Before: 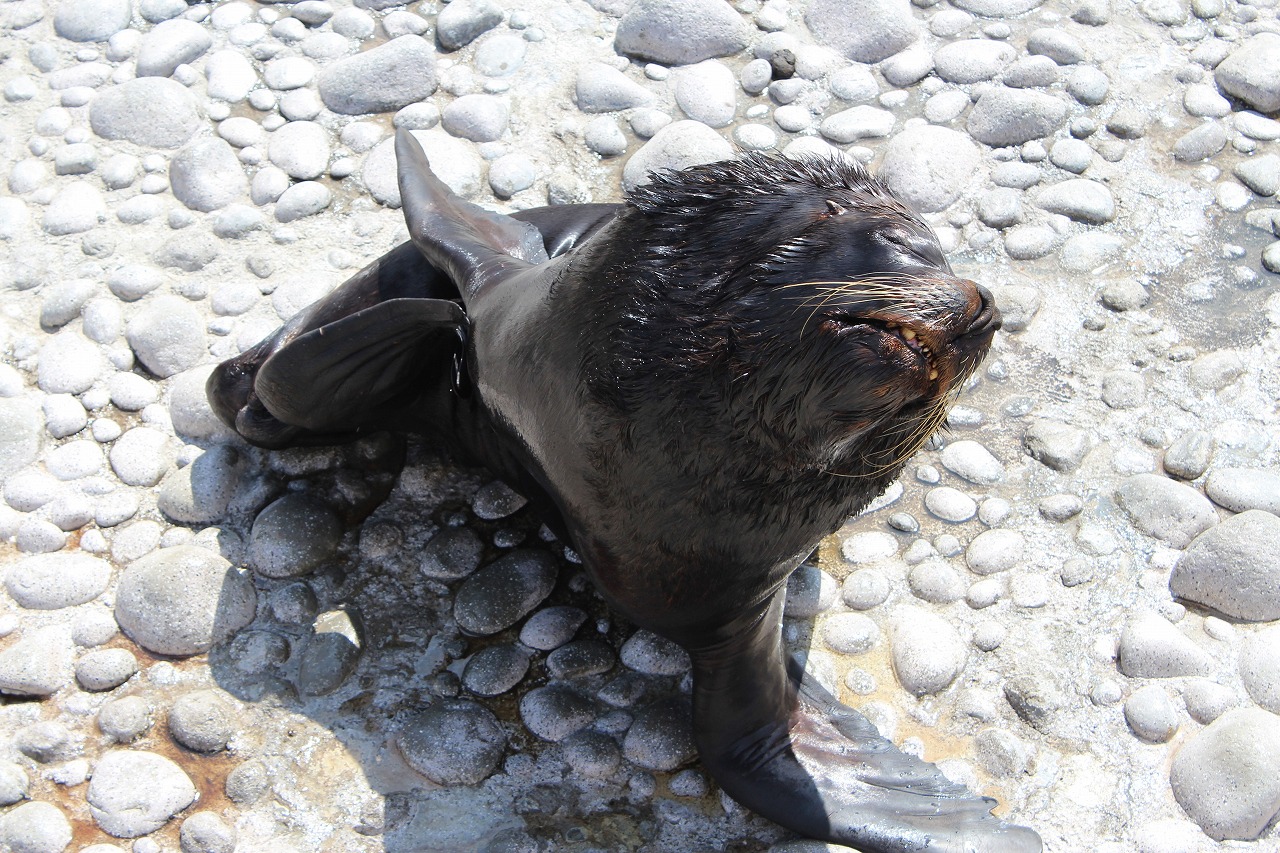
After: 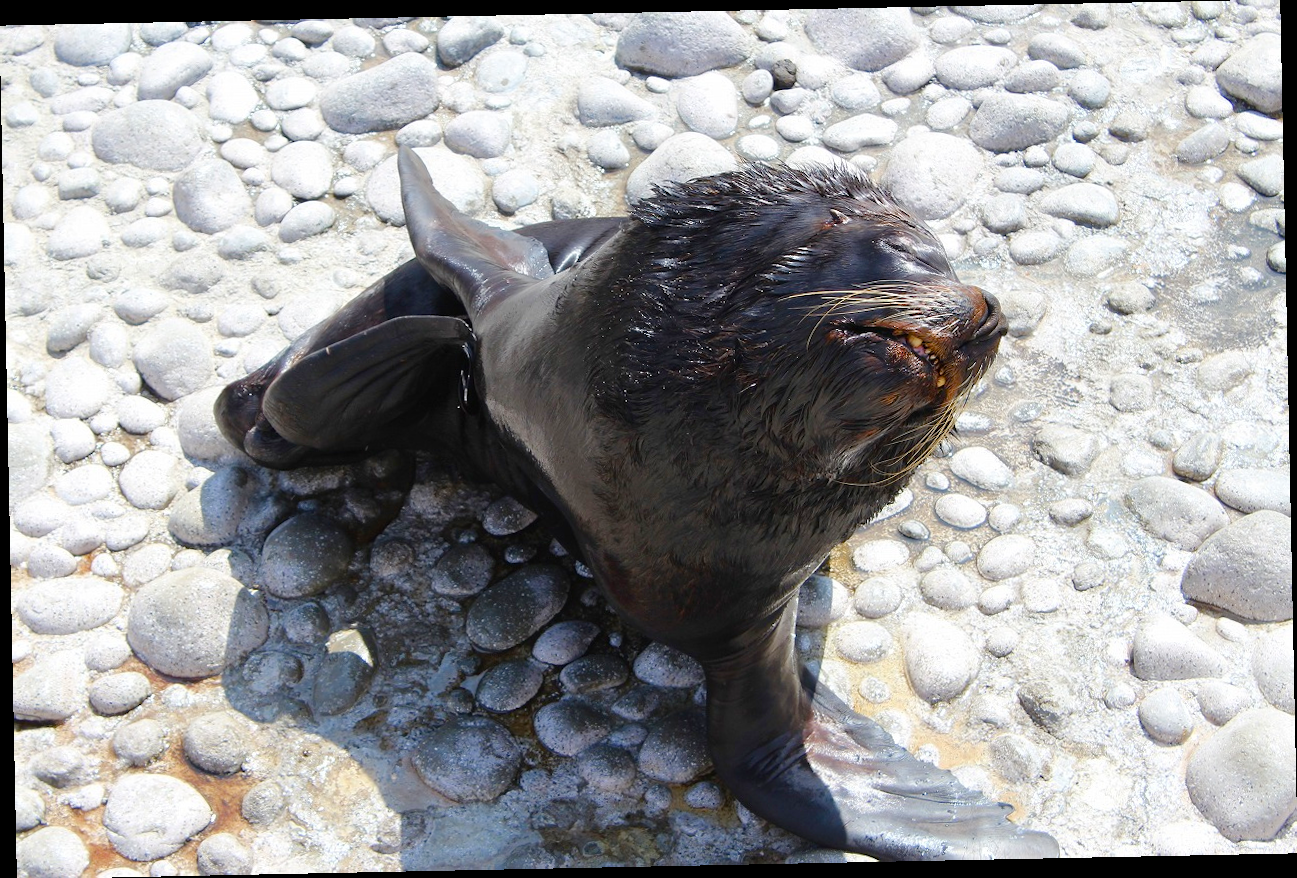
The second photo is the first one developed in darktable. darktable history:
color balance rgb: perceptual saturation grading › global saturation 35%, perceptual saturation grading › highlights -30%, perceptual saturation grading › shadows 35%, perceptual brilliance grading › global brilliance 3%, perceptual brilliance grading › highlights -3%, perceptual brilliance grading › shadows 3%
rotate and perspective: rotation -1.17°, automatic cropping off
